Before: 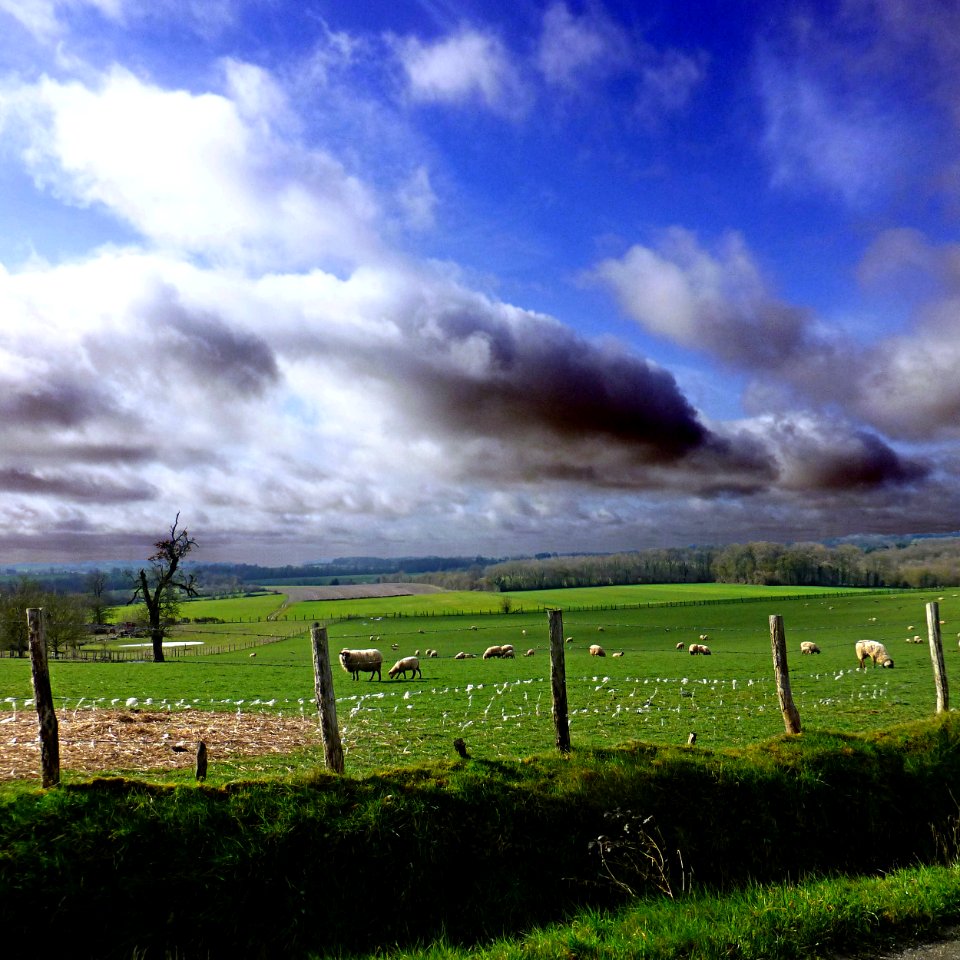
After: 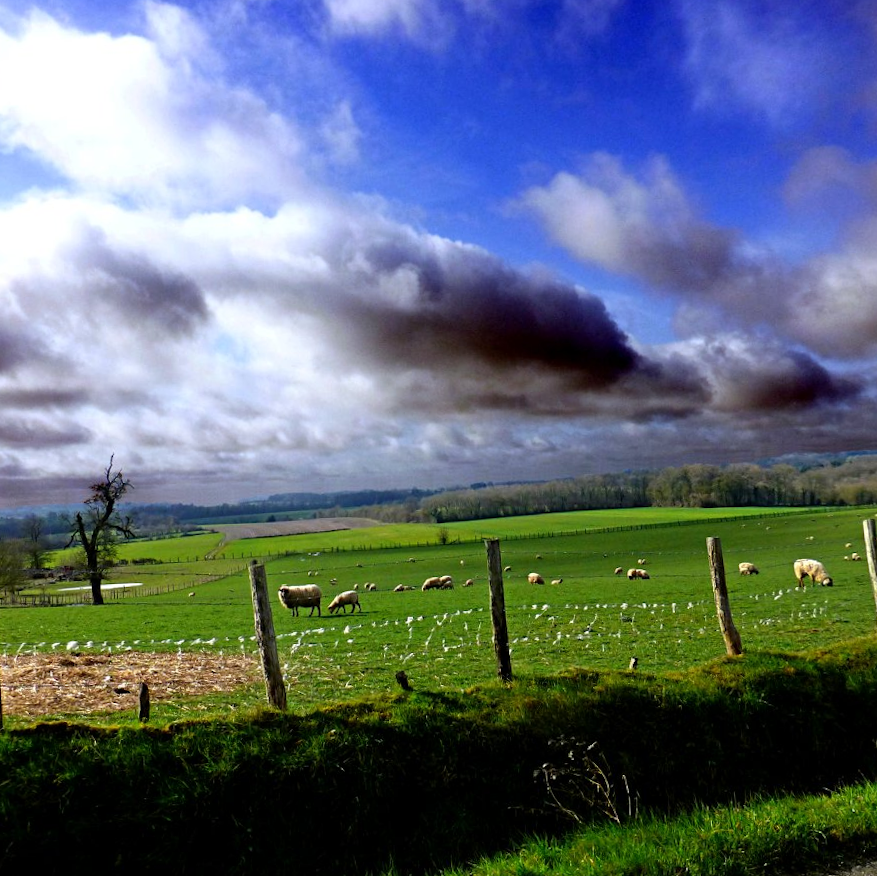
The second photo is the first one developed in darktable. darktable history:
crop and rotate: angle 1.91°, left 5.623%, top 5.703%
